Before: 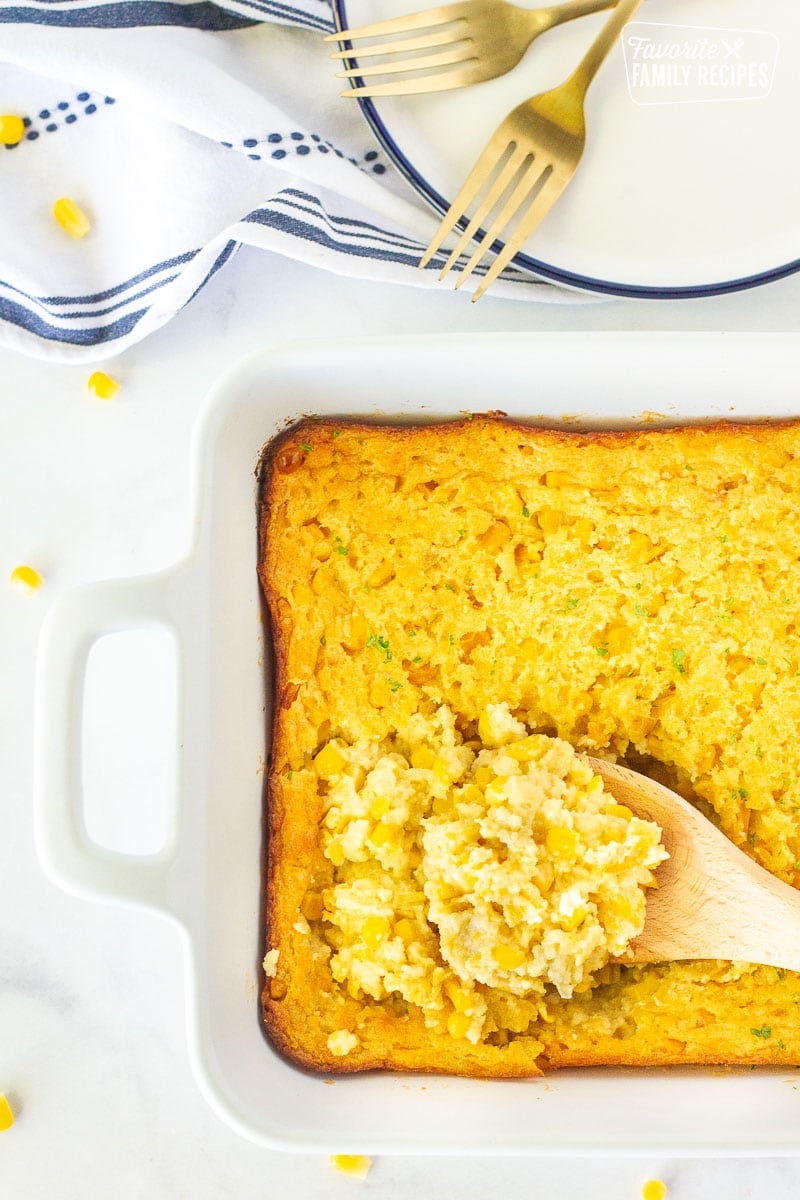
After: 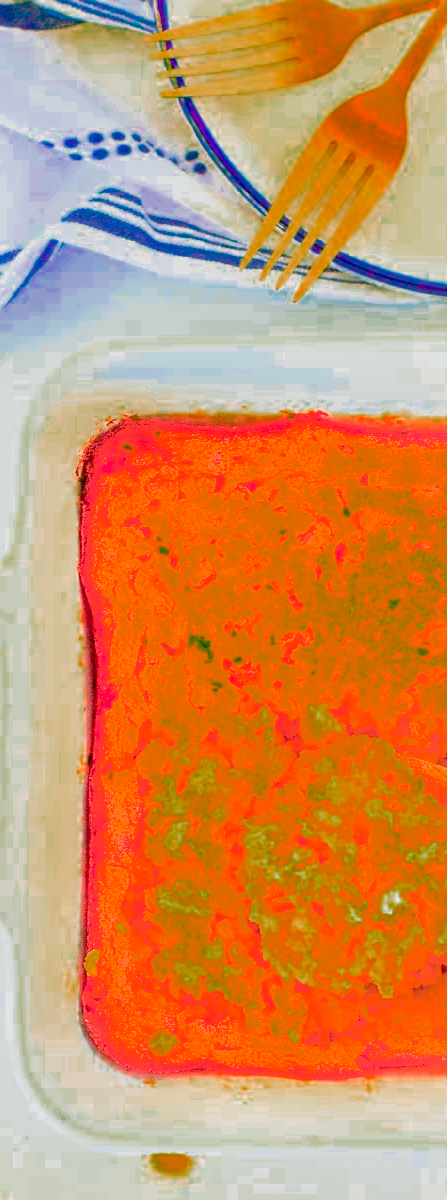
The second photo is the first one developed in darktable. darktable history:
crop and rotate: left 22.454%, right 21.622%
tone curve: curves: ch0 [(0, 0.013) (0.054, 0.018) (0.205, 0.197) (0.289, 0.309) (0.382, 0.437) (0.475, 0.552) (0.666, 0.743) (0.791, 0.85) (1, 0.998)]; ch1 [(0, 0) (0.394, 0.338) (0.449, 0.404) (0.499, 0.498) (0.526, 0.528) (0.543, 0.564) (0.589, 0.633) (0.66, 0.687) (0.783, 0.804) (1, 1)]; ch2 [(0, 0) (0.304, 0.31) (0.403, 0.399) (0.441, 0.421) (0.474, 0.466) (0.498, 0.496) (0.524, 0.538) (0.555, 0.584) (0.633, 0.665) (0.7, 0.711) (1, 1)], color space Lab, independent channels, preserve colors none
color zones: curves: ch0 [(0, 0.553) (0.123, 0.58) (0.23, 0.419) (0.468, 0.155) (0.605, 0.132) (0.723, 0.063) (0.833, 0.172) (0.921, 0.468)]; ch1 [(0.025, 0.645) (0.229, 0.584) (0.326, 0.551) (0.537, 0.446) (0.599, 0.911) (0.708, 1) (0.805, 0.944)]; ch2 [(0.086, 0.468) (0.254, 0.464) (0.638, 0.564) (0.702, 0.592) (0.768, 0.564)], mix 42.16%
shadows and highlights: on, module defaults
exposure: exposure 0.786 EV, compensate exposure bias true, compensate highlight preservation false
color balance rgb: global offset › luminance -0.871%, linear chroma grading › global chroma 3.809%, perceptual saturation grading › global saturation 30.208%
filmic rgb: black relative exposure -7.65 EV, white relative exposure 4.56 EV, threshold 5.96 EV, hardness 3.61, color science v6 (2022), enable highlight reconstruction true
